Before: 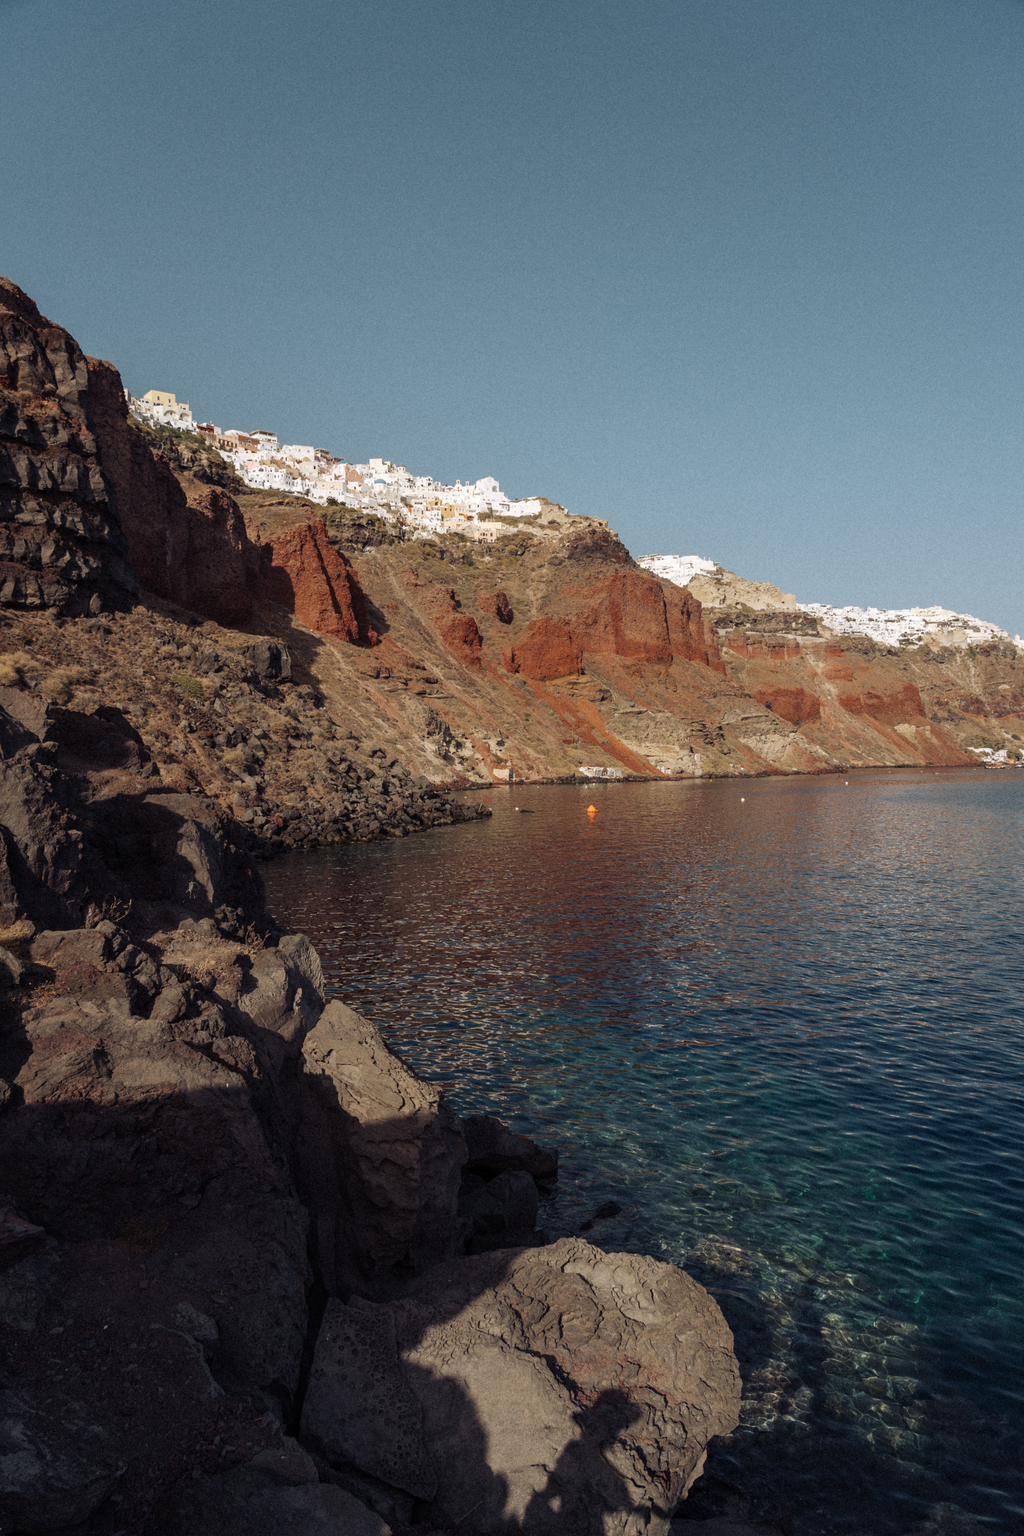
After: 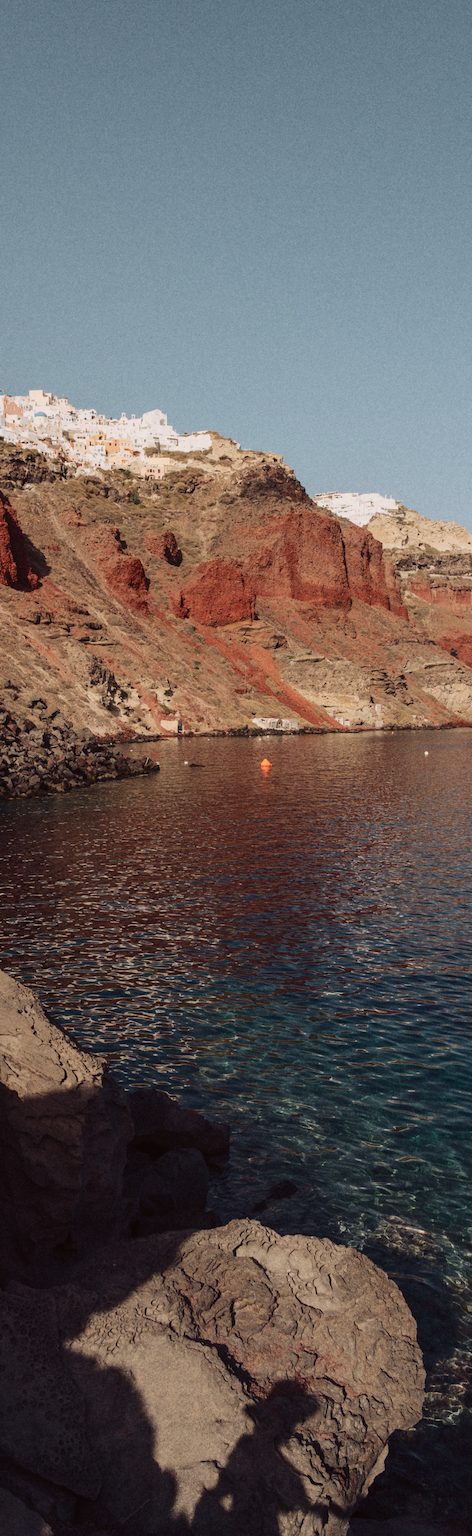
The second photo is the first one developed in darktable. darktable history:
tone curve: curves: ch0 [(0, 0.019) (0.204, 0.162) (0.491, 0.519) (0.748, 0.765) (1, 0.919)]; ch1 [(0, 0) (0.179, 0.173) (0.322, 0.32) (0.442, 0.447) (0.496, 0.504) (0.566, 0.585) (0.761, 0.803) (1, 1)]; ch2 [(0, 0) (0.434, 0.447) (0.483, 0.487) (0.555, 0.563) (0.697, 0.68) (1, 1)], color space Lab, independent channels, preserve colors none
crop: left 33.452%, top 6.025%, right 23.155%
